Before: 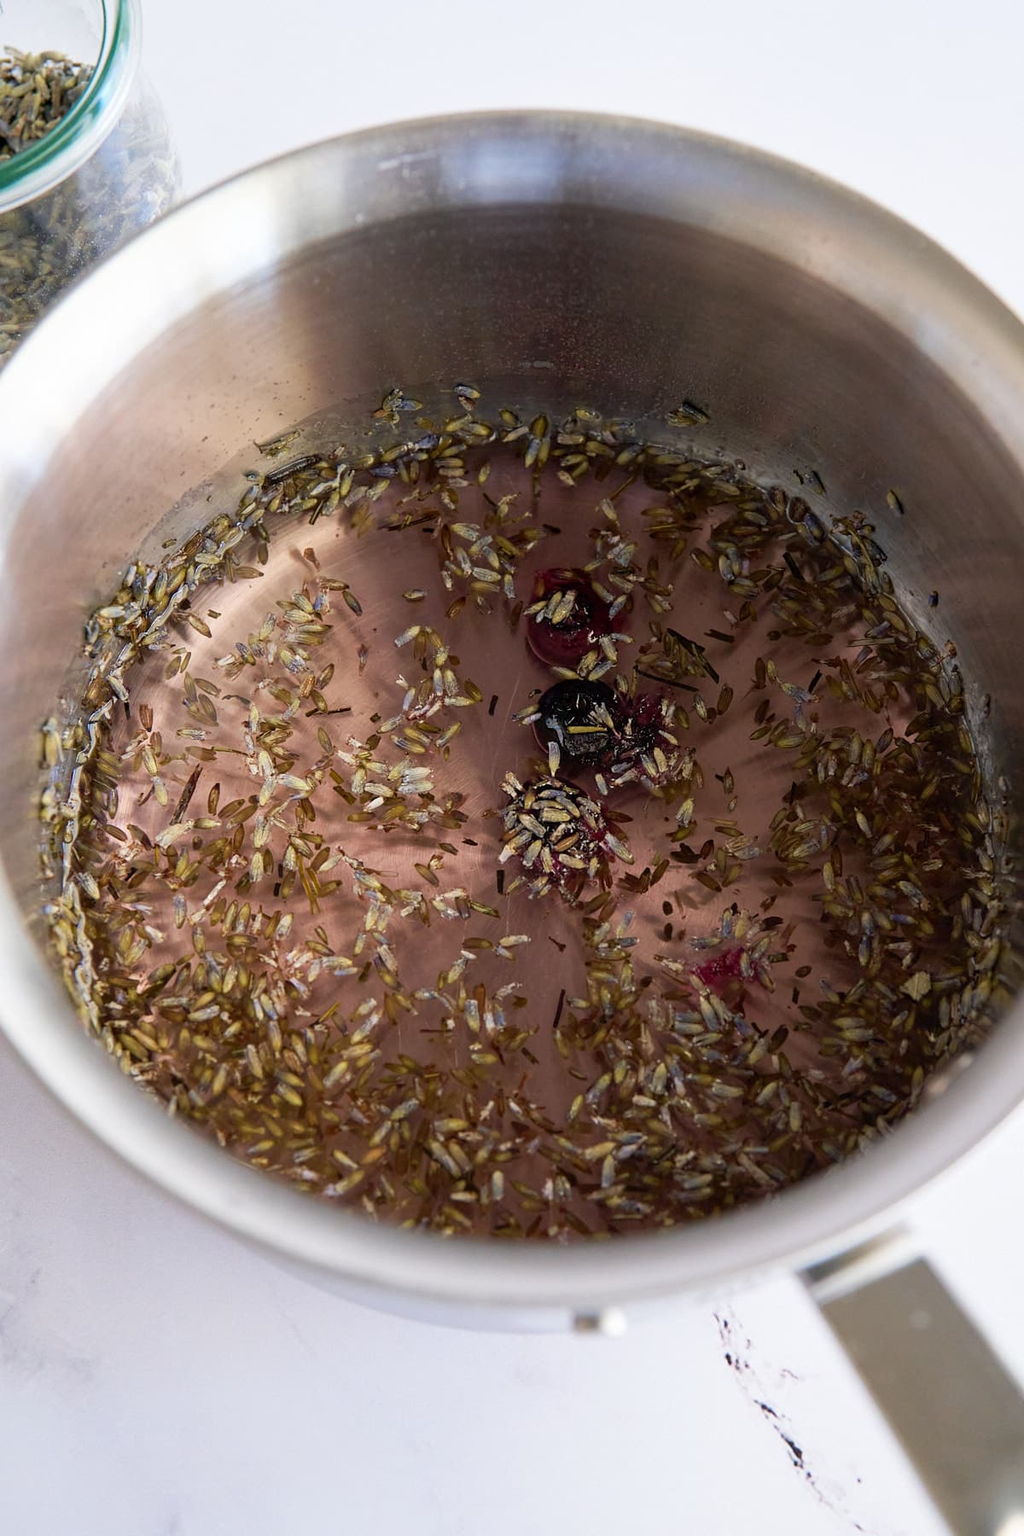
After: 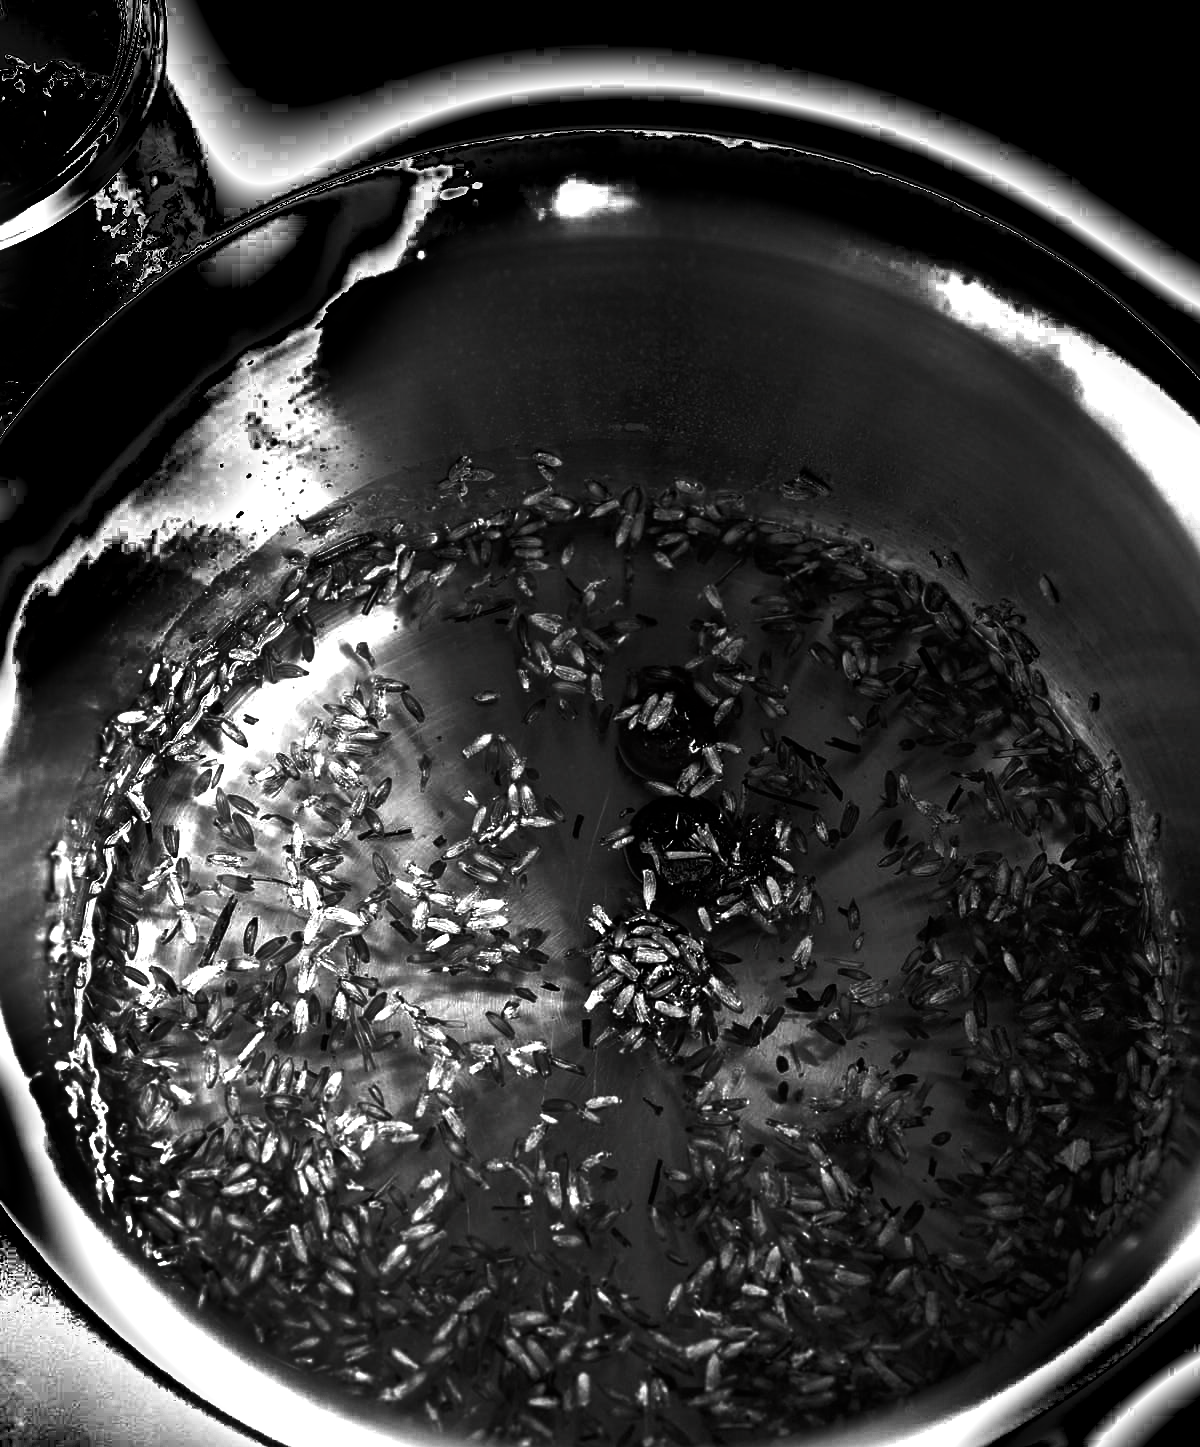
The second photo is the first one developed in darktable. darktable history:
tone equalizer: -7 EV 0.154 EV, -6 EV 0.578 EV, -5 EV 1.17 EV, -4 EV 1.36 EV, -3 EV 1.14 EV, -2 EV 0.6 EV, -1 EV 0.167 EV, smoothing diameter 24.91%, edges refinement/feathering 11.31, preserve details guided filter
shadows and highlights: shadows 20.75, highlights -82.79, soften with gaussian
crop: bottom 19.603%
exposure: black level correction 0, exposure 1.2 EV, compensate exposure bias true, compensate highlight preservation false
contrast brightness saturation: contrast 0.018, brightness -0.981, saturation -0.992
